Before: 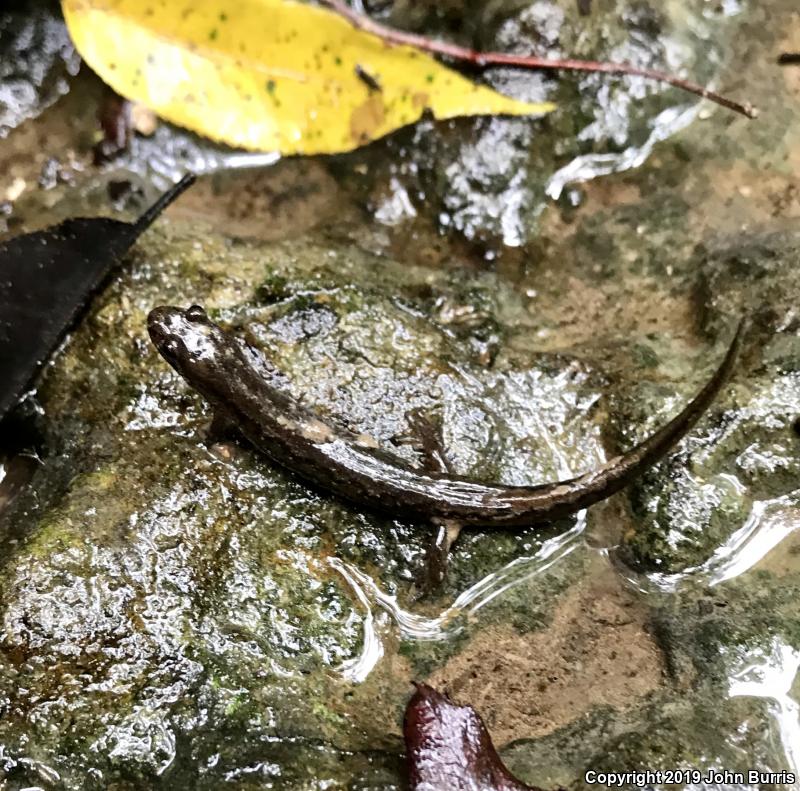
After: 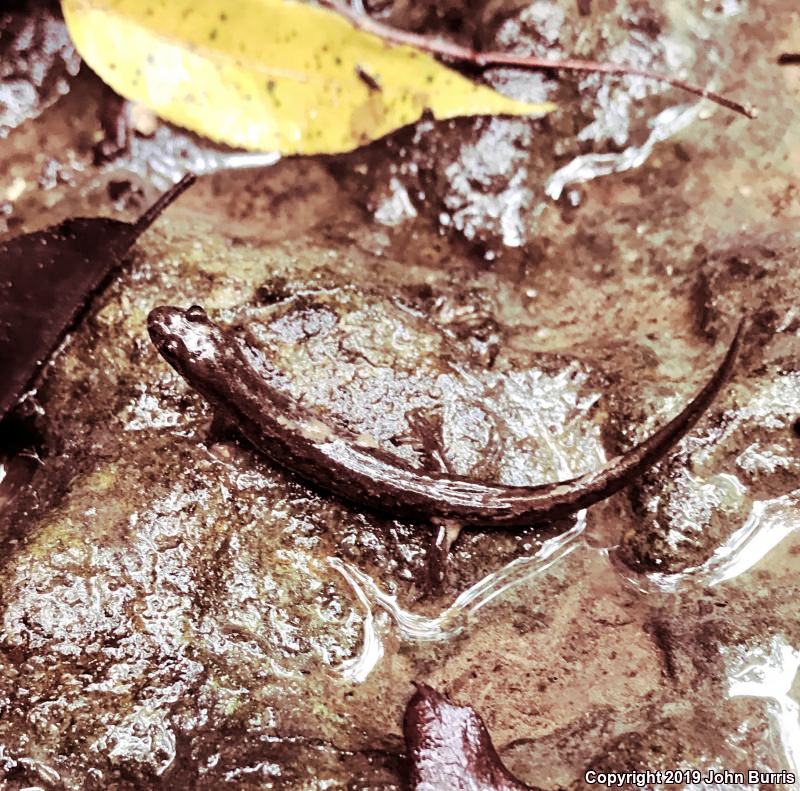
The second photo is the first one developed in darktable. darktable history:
base curve: curves: ch0 [(0, 0) (0.158, 0.273) (0.879, 0.895) (1, 1)], preserve colors none
split-toning: highlights › hue 187.2°, highlights › saturation 0.83, balance -68.05, compress 56.43%
